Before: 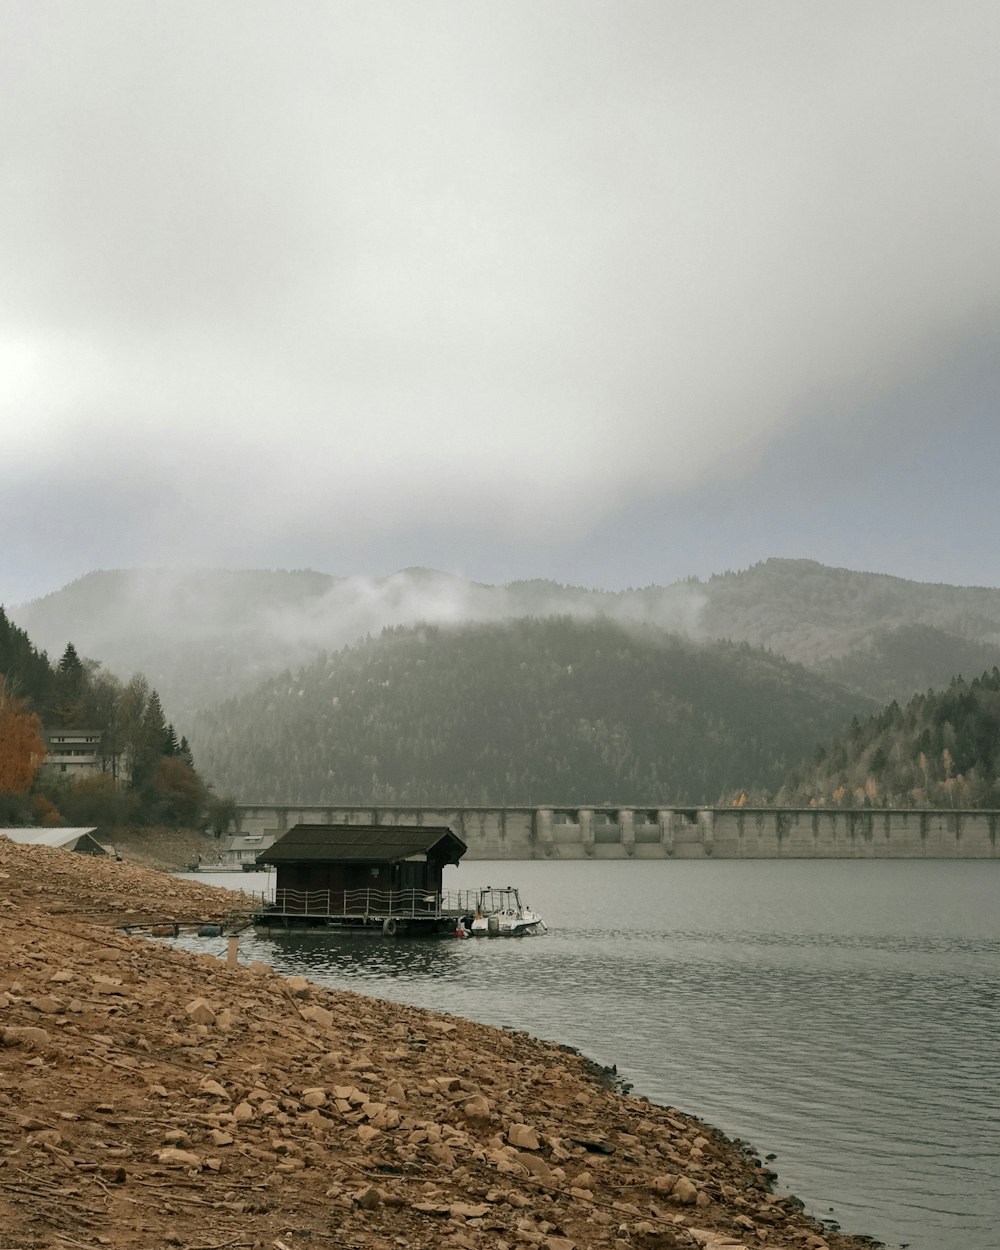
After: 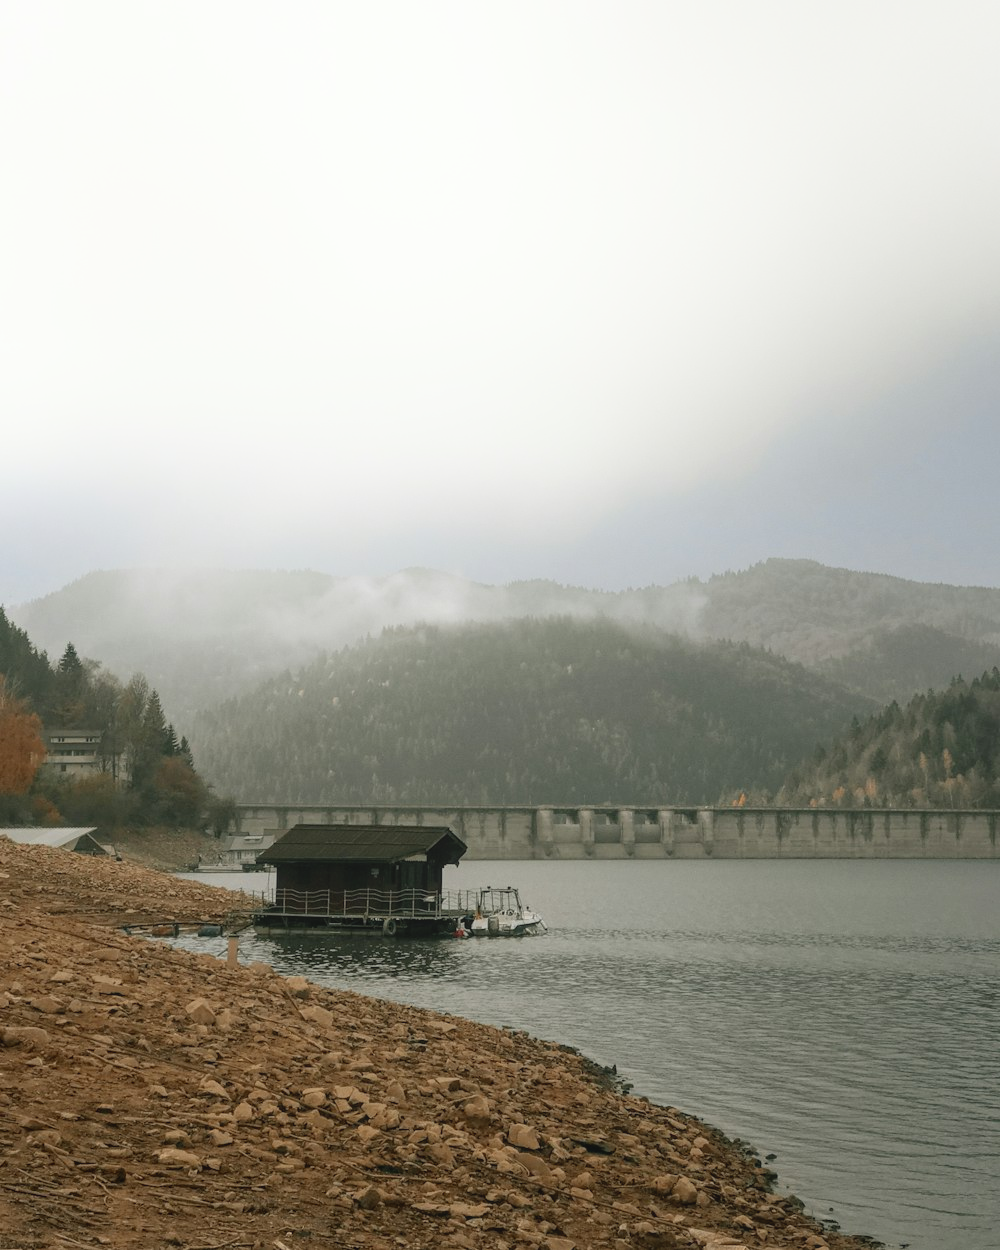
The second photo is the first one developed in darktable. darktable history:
shadows and highlights: shadows -54.3, highlights 86.09, soften with gaussian
local contrast: highlights 48%, shadows 0%, detail 100%
